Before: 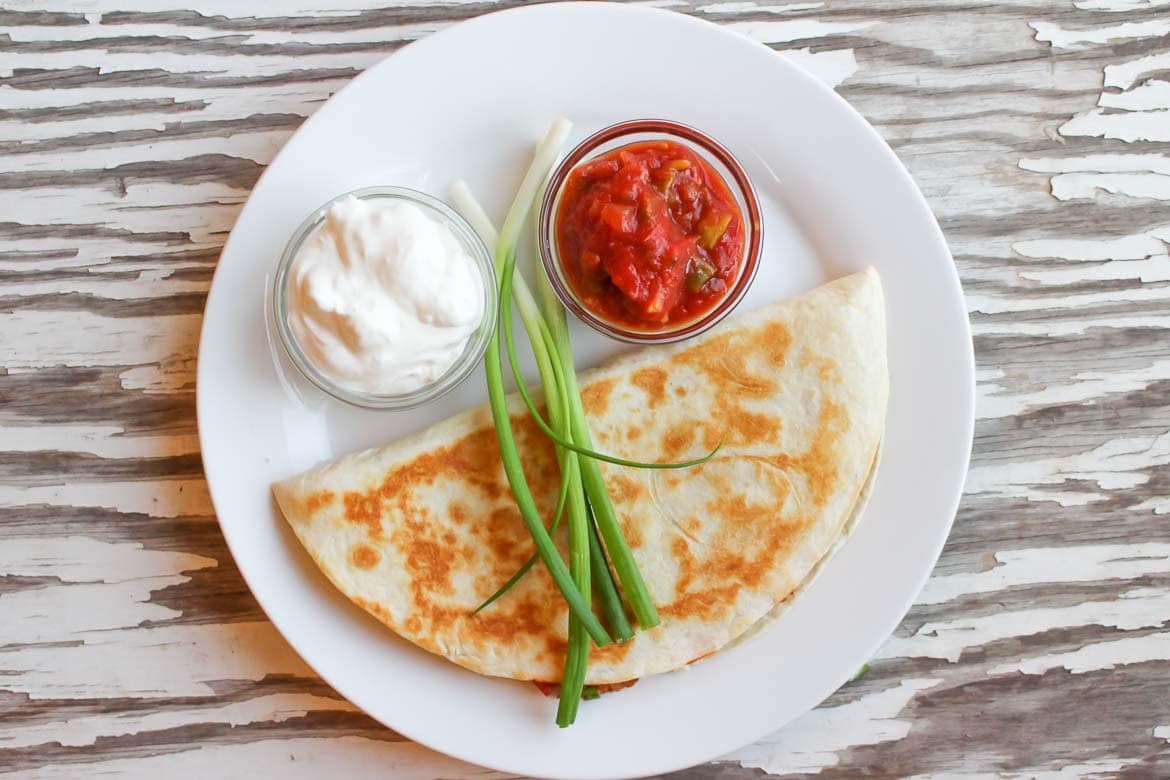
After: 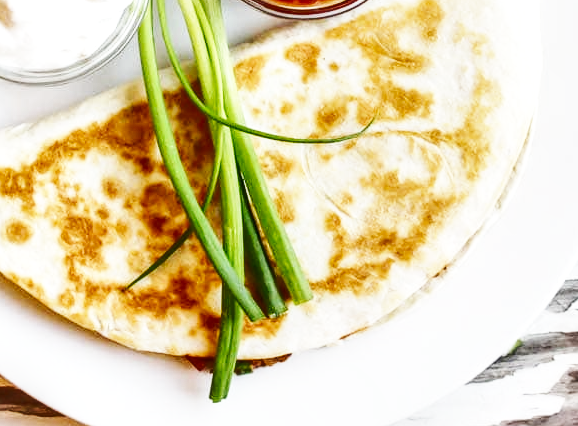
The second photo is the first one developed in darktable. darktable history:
local contrast: on, module defaults
base curve: curves: ch0 [(0, 0) (0.007, 0.004) (0.027, 0.03) (0.046, 0.07) (0.207, 0.54) (0.442, 0.872) (0.673, 0.972) (1, 1)], preserve colors none
shadows and highlights: highlights color adjustment 0%, soften with gaussian
crop: left 29.672%, top 41.786%, right 20.851%, bottom 3.487%
